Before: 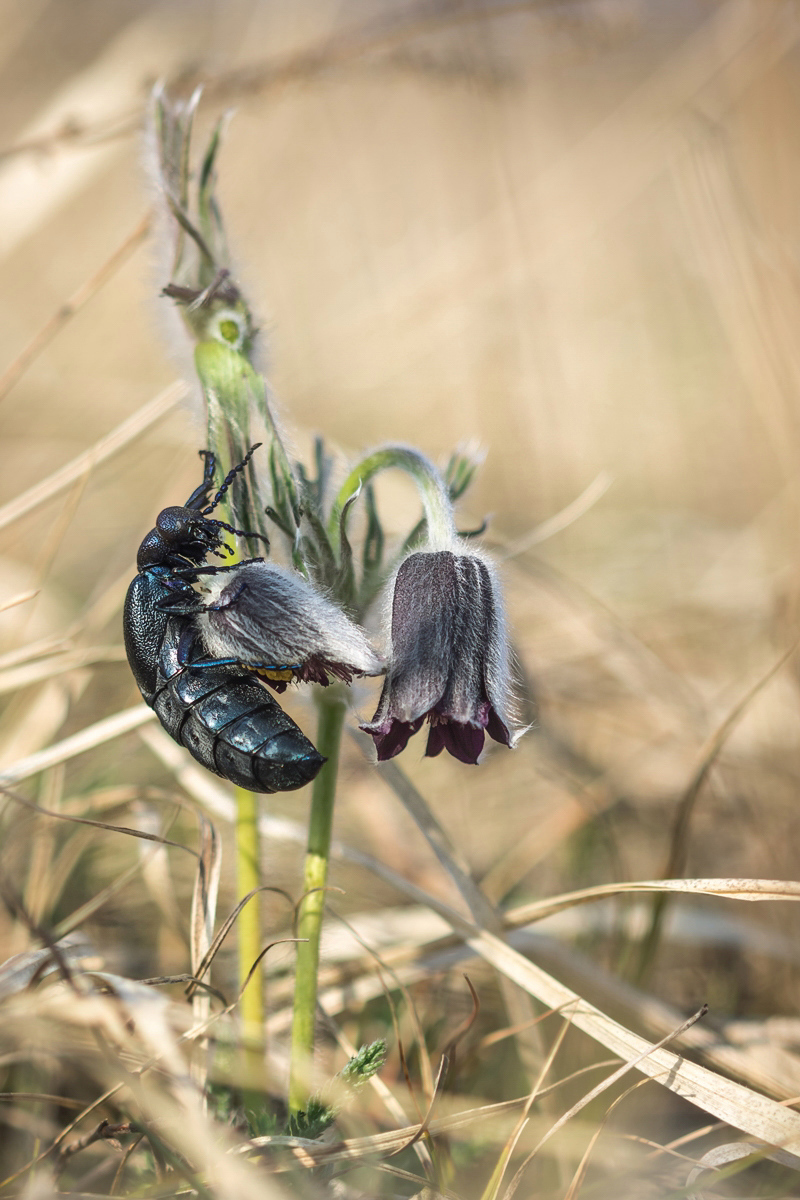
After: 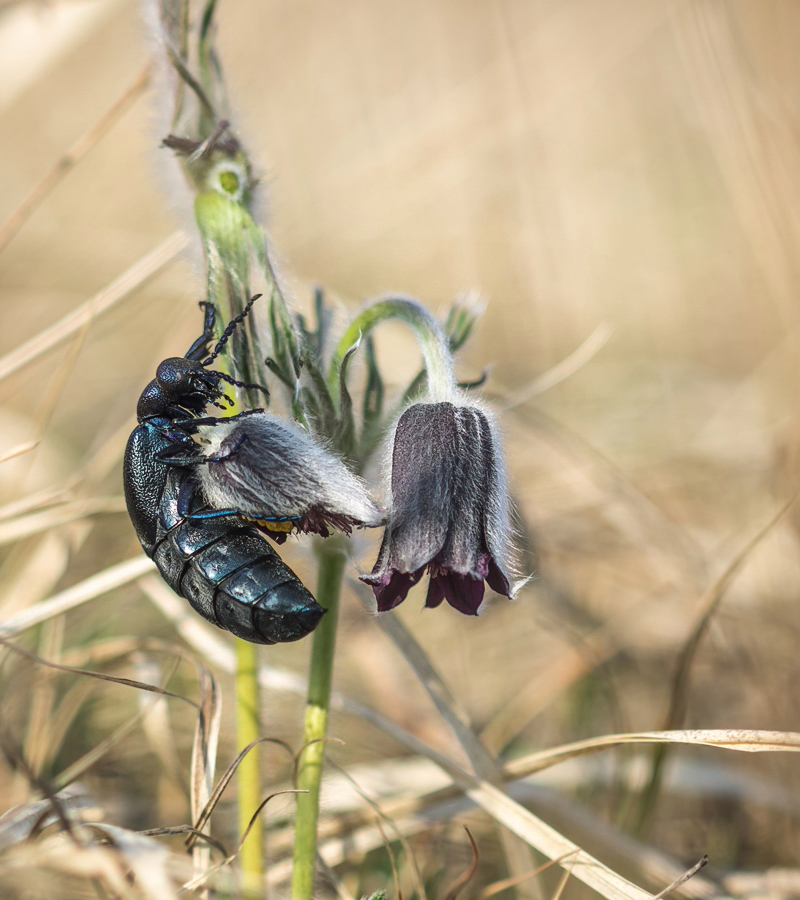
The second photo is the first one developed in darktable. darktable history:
crop and rotate: top 12.445%, bottom 12.524%
